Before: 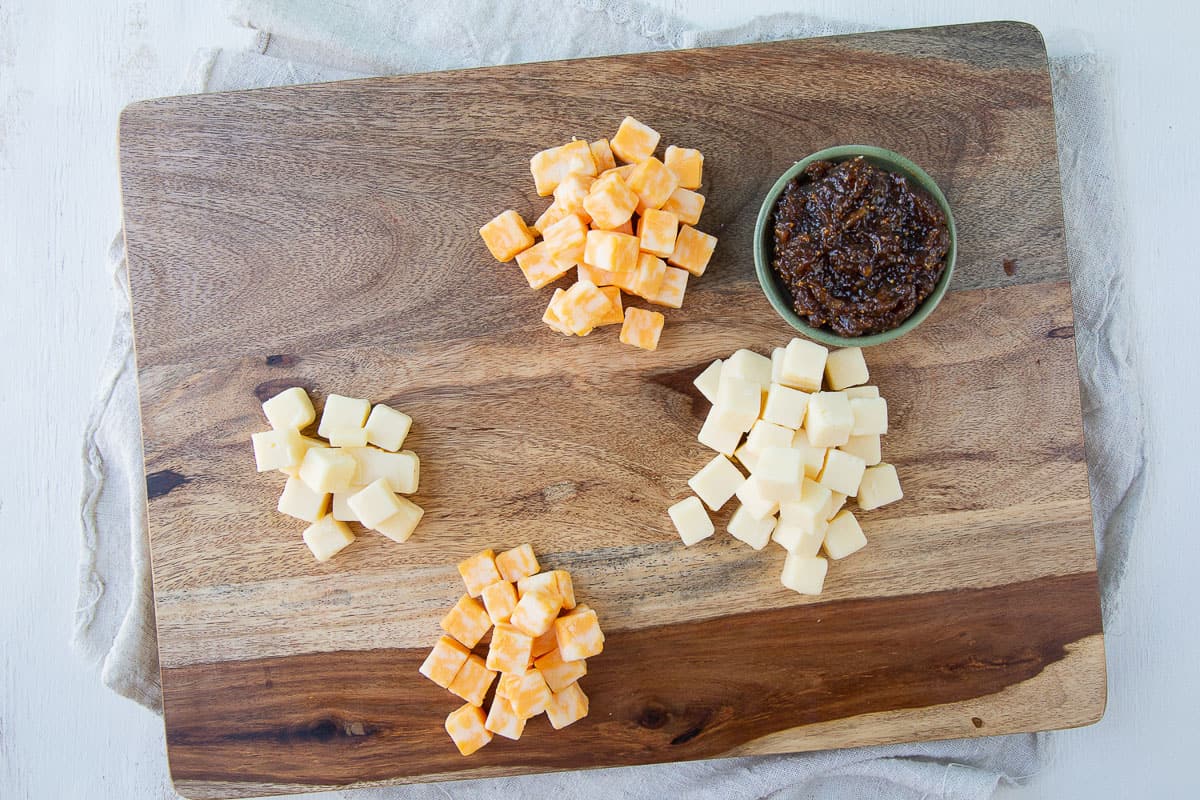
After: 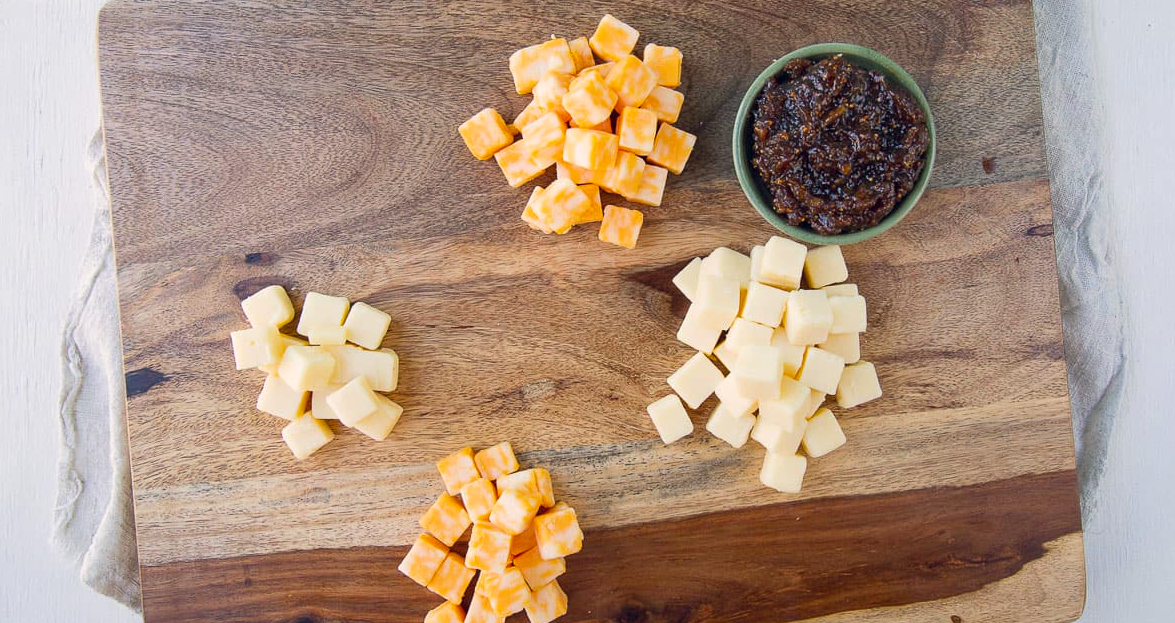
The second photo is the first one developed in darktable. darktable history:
crop and rotate: left 1.814%, top 12.818%, right 0.25%, bottom 9.225%
color balance rgb: shadows lift › hue 87.51°, highlights gain › chroma 1.62%, highlights gain › hue 55.1°, global offset › chroma 0.06%, global offset › hue 253.66°, linear chroma grading › global chroma 0.5%, perceptual saturation grading › global saturation 16.38%
